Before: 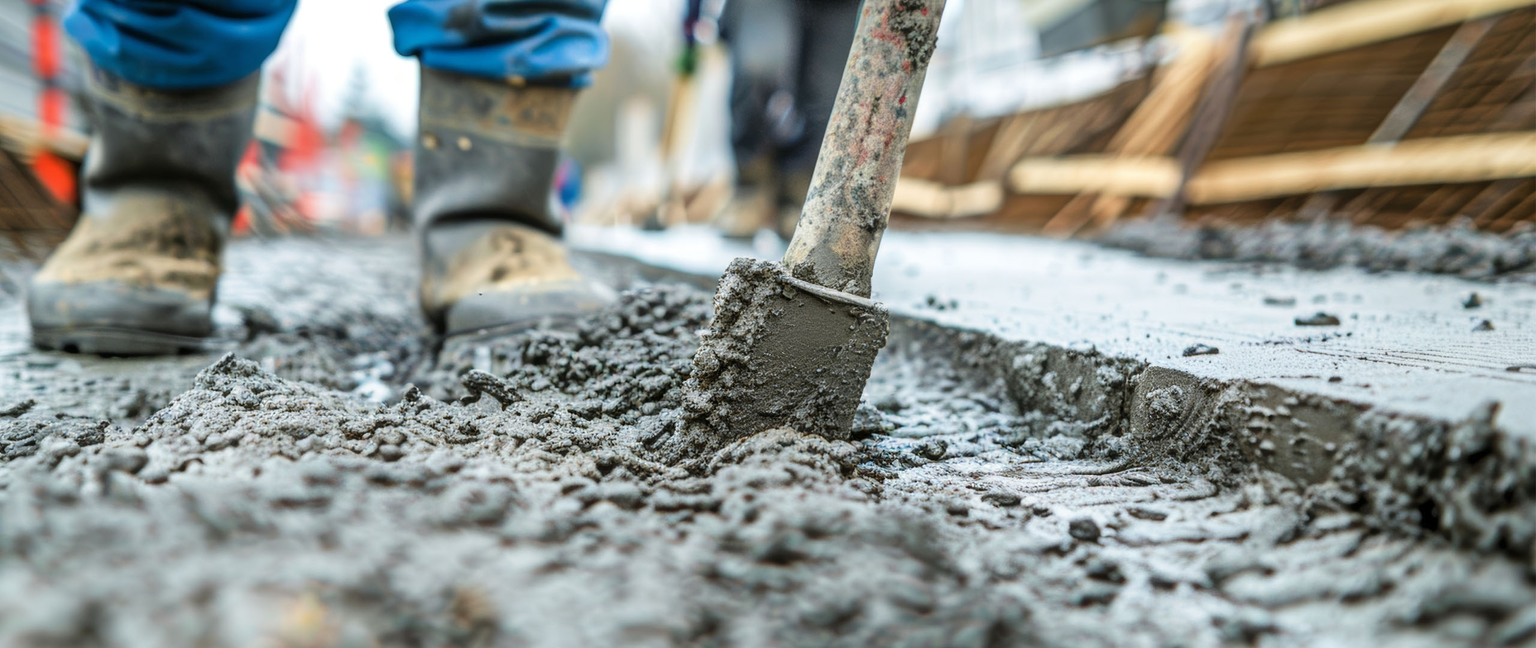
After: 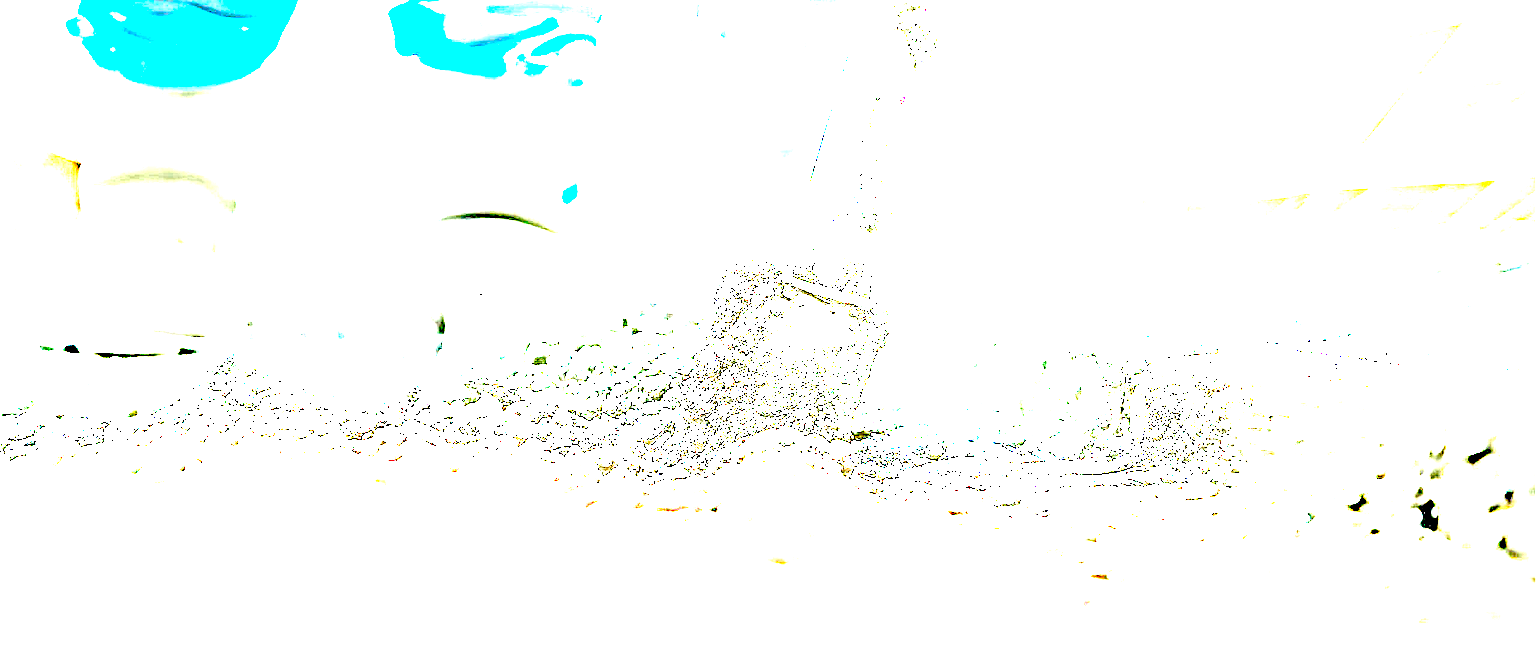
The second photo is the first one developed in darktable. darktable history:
haze removal: compatibility mode true, adaptive false
exposure: exposure 8 EV, compensate highlight preservation false
sharpen: radius 1.967
